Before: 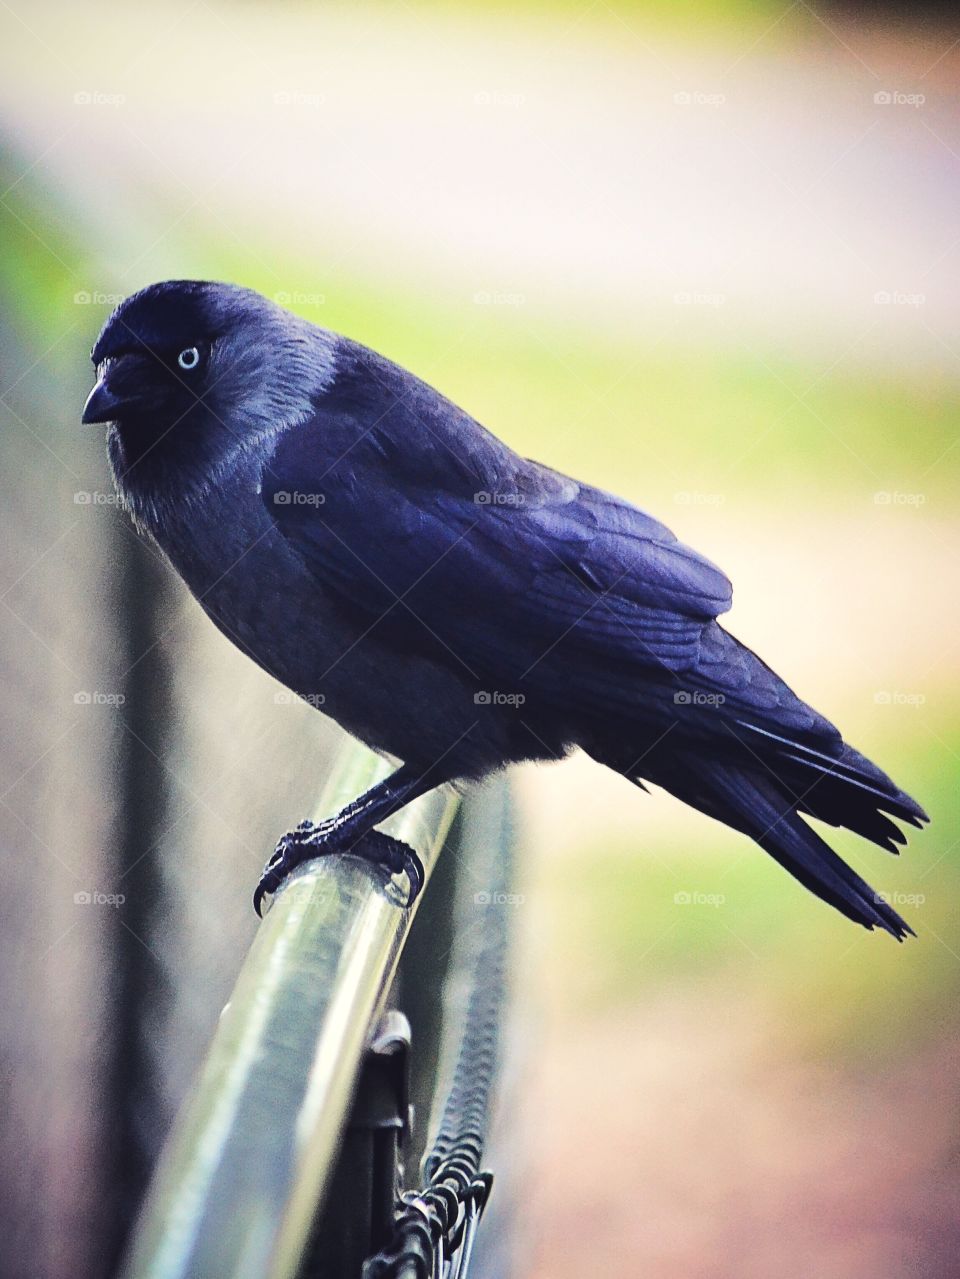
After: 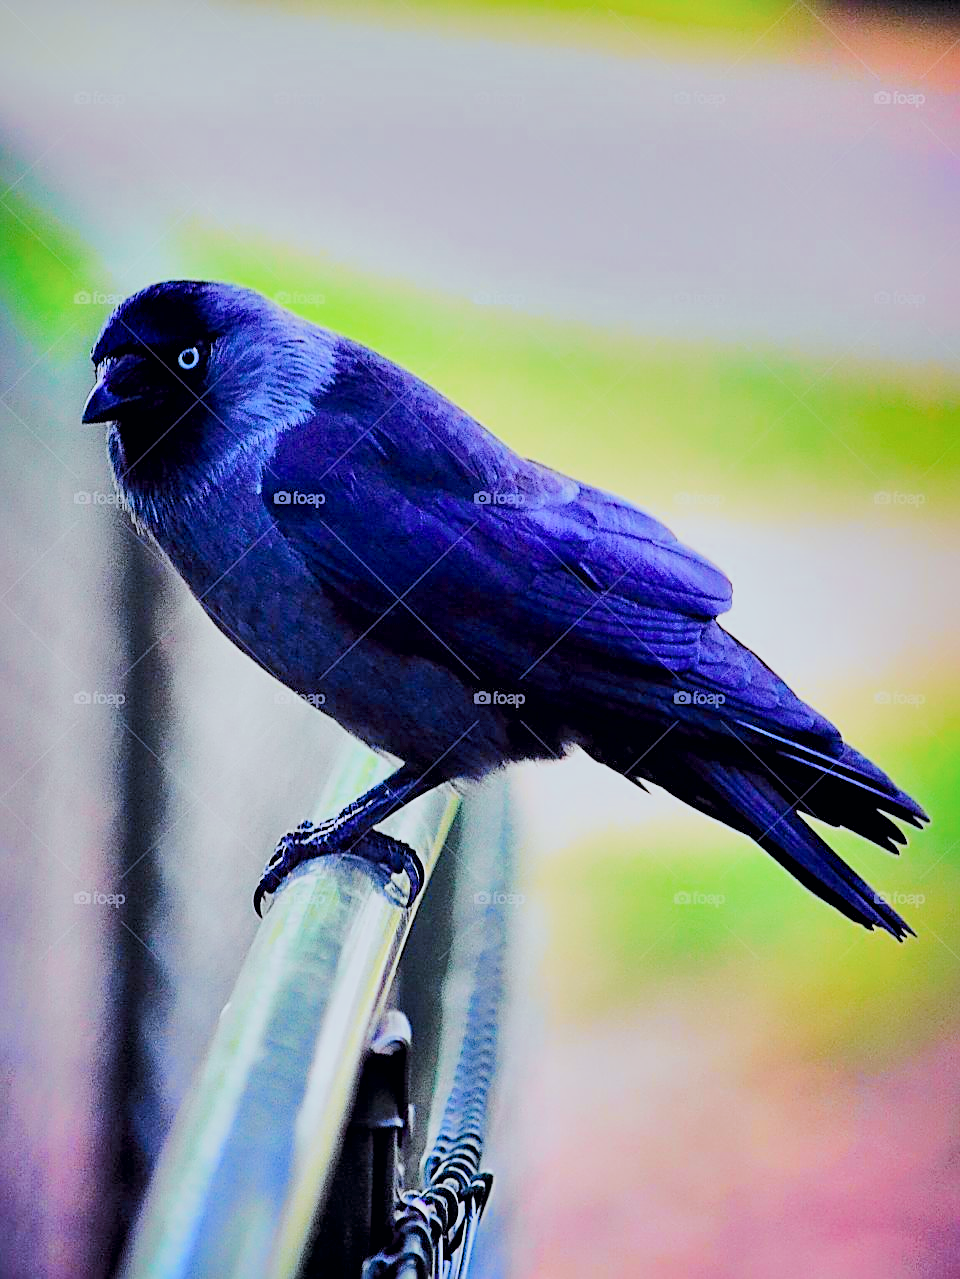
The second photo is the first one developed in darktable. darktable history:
color balance rgb: linear chroma grading › global chroma 25%, perceptual saturation grading › global saturation 50%
rgb levels: preserve colors sum RGB, levels [[0.038, 0.433, 0.934], [0, 0.5, 1], [0, 0.5, 1]]
filmic rgb: black relative exposure -7.65 EV, white relative exposure 4.56 EV, hardness 3.61
local contrast: mode bilateral grid, contrast 20, coarseness 100, detail 150%, midtone range 0.2
sharpen: on, module defaults
tone curve: curves: ch0 [(0, 0) (0.035, 0.017) (0.131, 0.108) (0.279, 0.279) (0.476, 0.554) (0.617, 0.693) (0.704, 0.77) (0.801, 0.854) (0.895, 0.927) (1, 0.976)]; ch1 [(0, 0) (0.318, 0.278) (0.444, 0.427) (0.493, 0.488) (0.504, 0.497) (0.537, 0.538) (0.594, 0.616) (0.746, 0.764) (1, 1)]; ch2 [(0, 0) (0.316, 0.292) (0.381, 0.37) (0.423, 0.448) (0.476, 0.482) (0.502, 0.495) (0.529, 0.547) (0.583, 0.608) (0.639, 0.657) (0.7, 0.7) (0.861, 0.808) (1, 0.951)], color space Lab, independent channels, preserve colors none
shadows and highlights: shadows 25, highlights -48, soften with gaussian
white balance: red 0.967, blue 1.119, emerald 0.756
